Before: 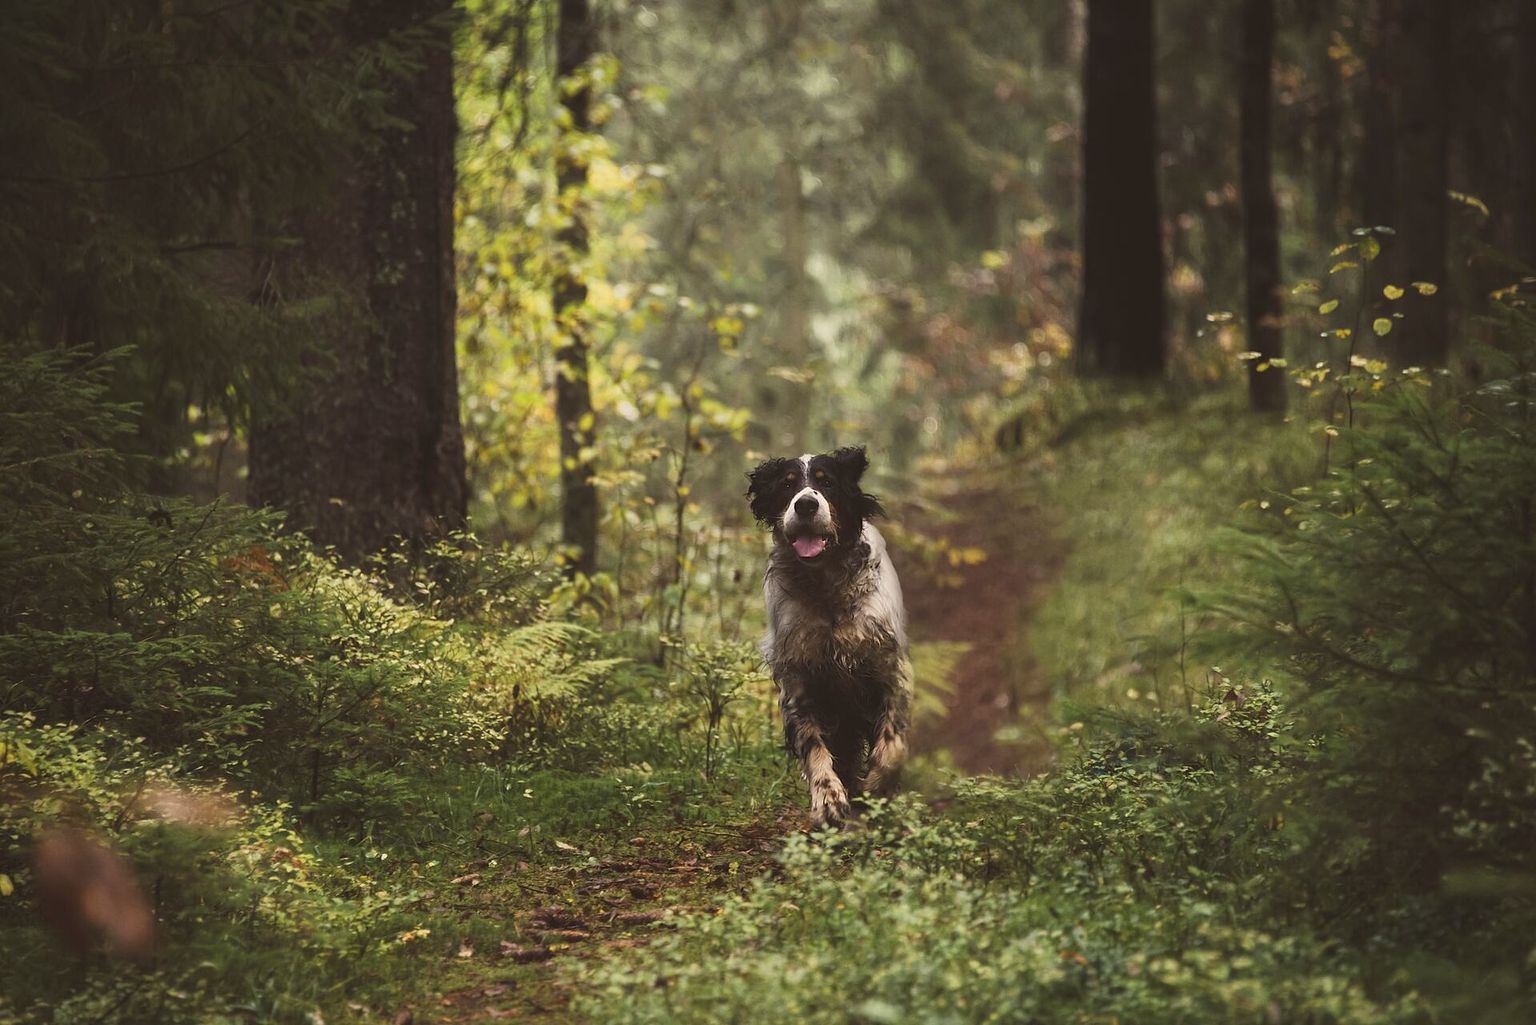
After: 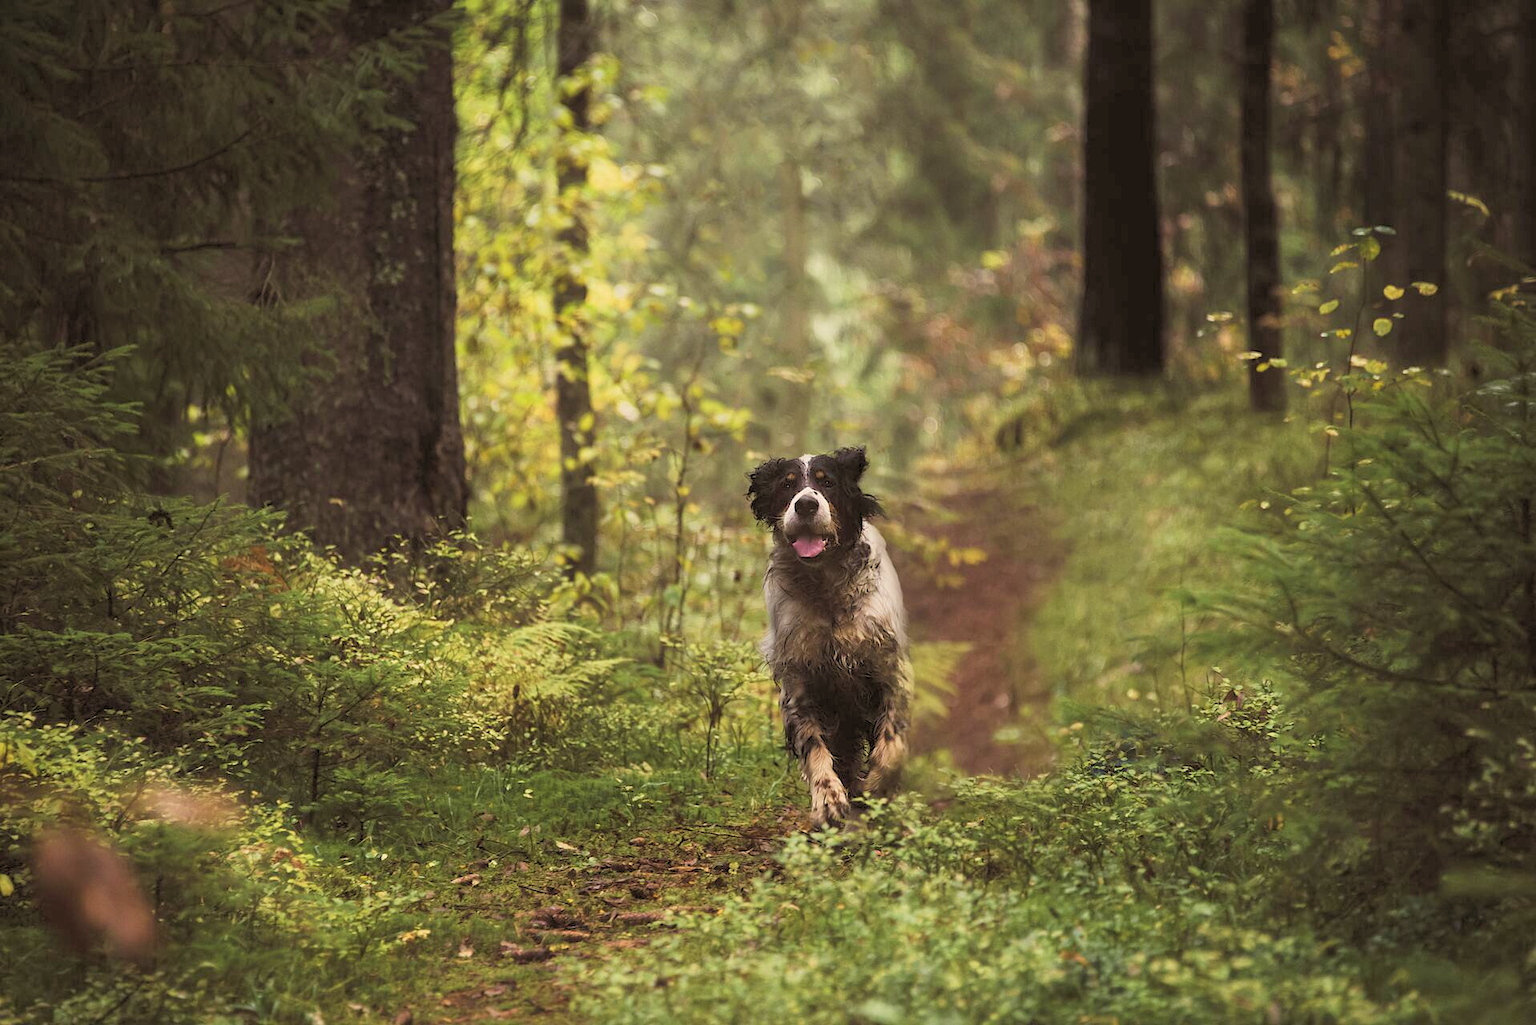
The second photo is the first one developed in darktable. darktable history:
rgb levels: preserve colors sum RGB, levels [[0.038, 0.433, 0.934], [0, 0.5, 1], [0, 0.5, 1]]
velvia: on, module defaults
levels: levels [0, 0.476, 0.951]
